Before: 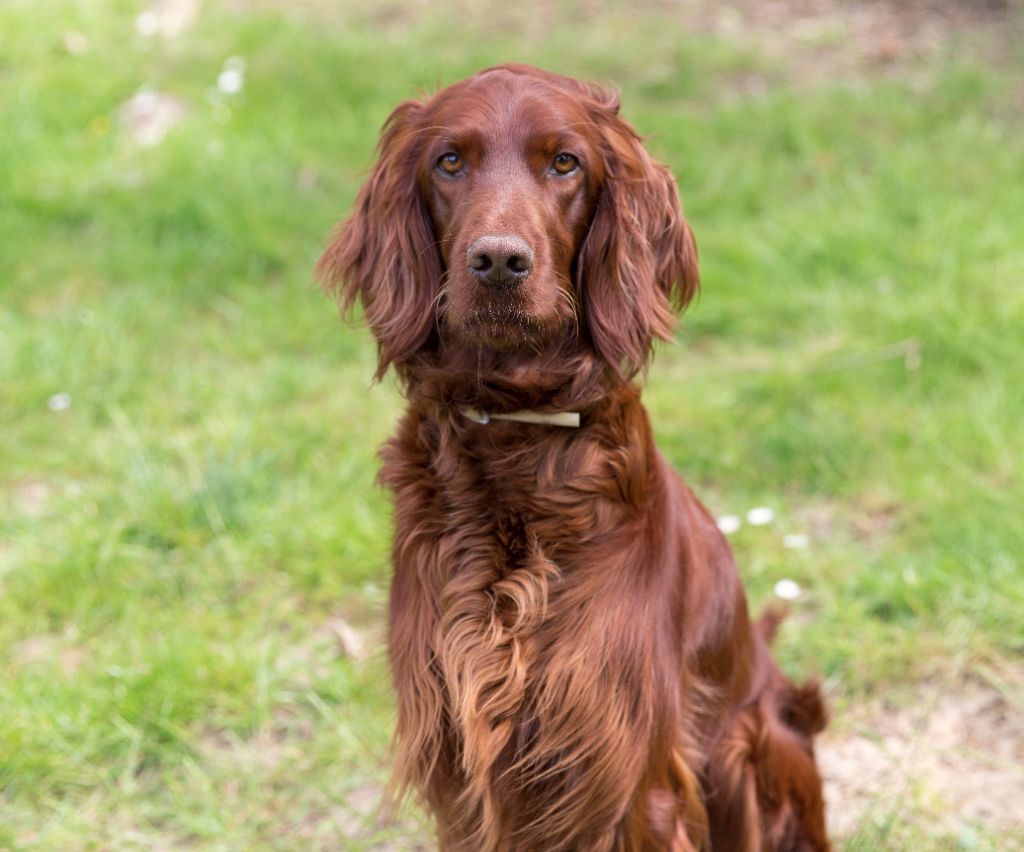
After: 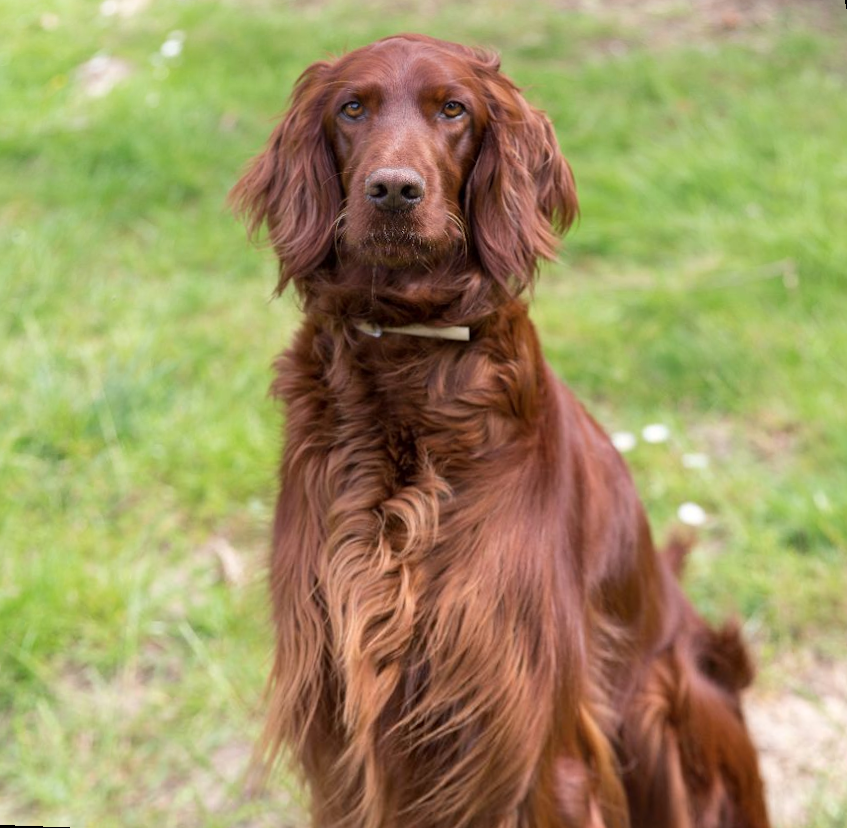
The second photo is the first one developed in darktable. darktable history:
rotate and perspective: rotation 0.72°, lens shift (vertical) -0.352, lens shift (horizontal) -0.051, crop left 0.152, crop right 0.859, crop top 0.019, crop bottom 0.964
crop and rotate: left 0.126%
